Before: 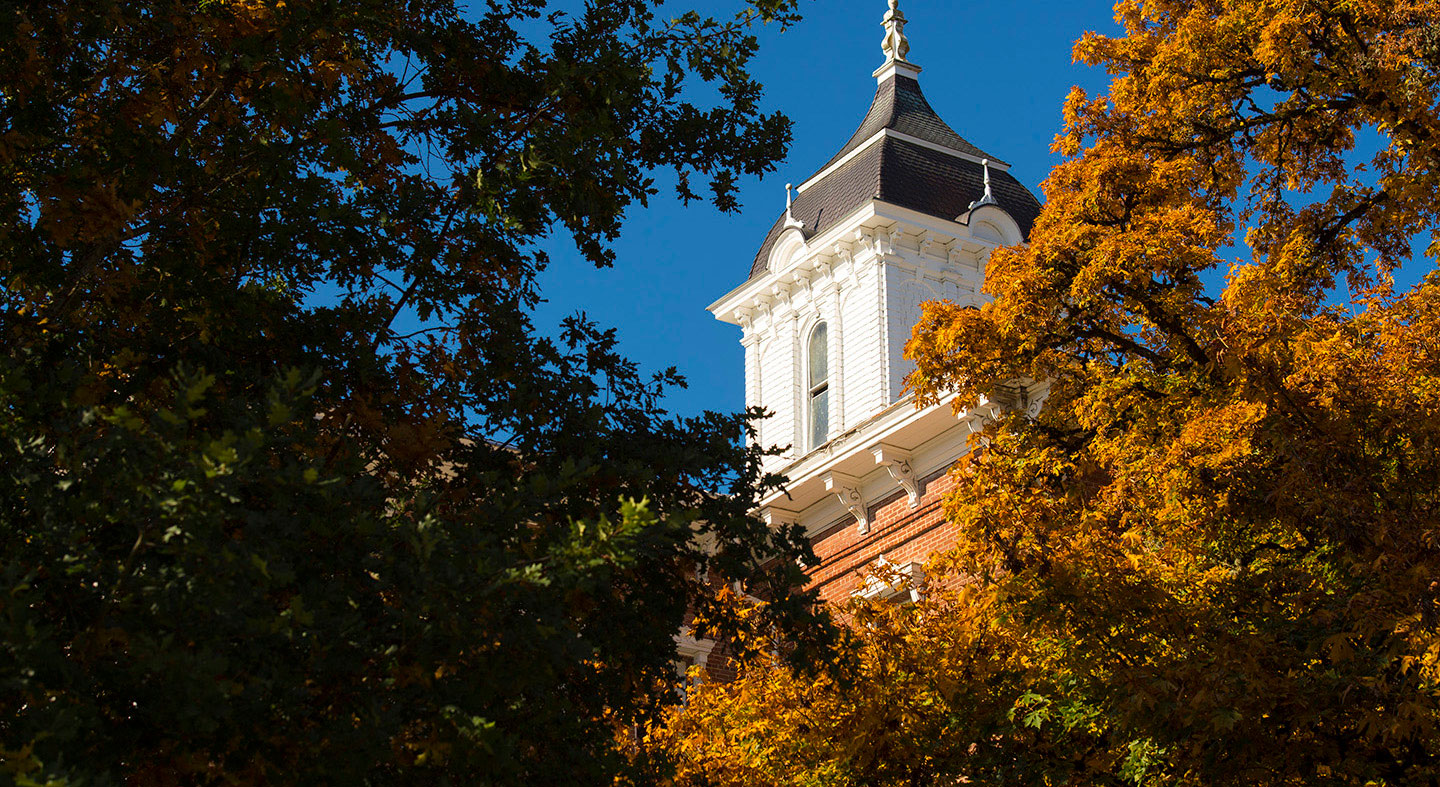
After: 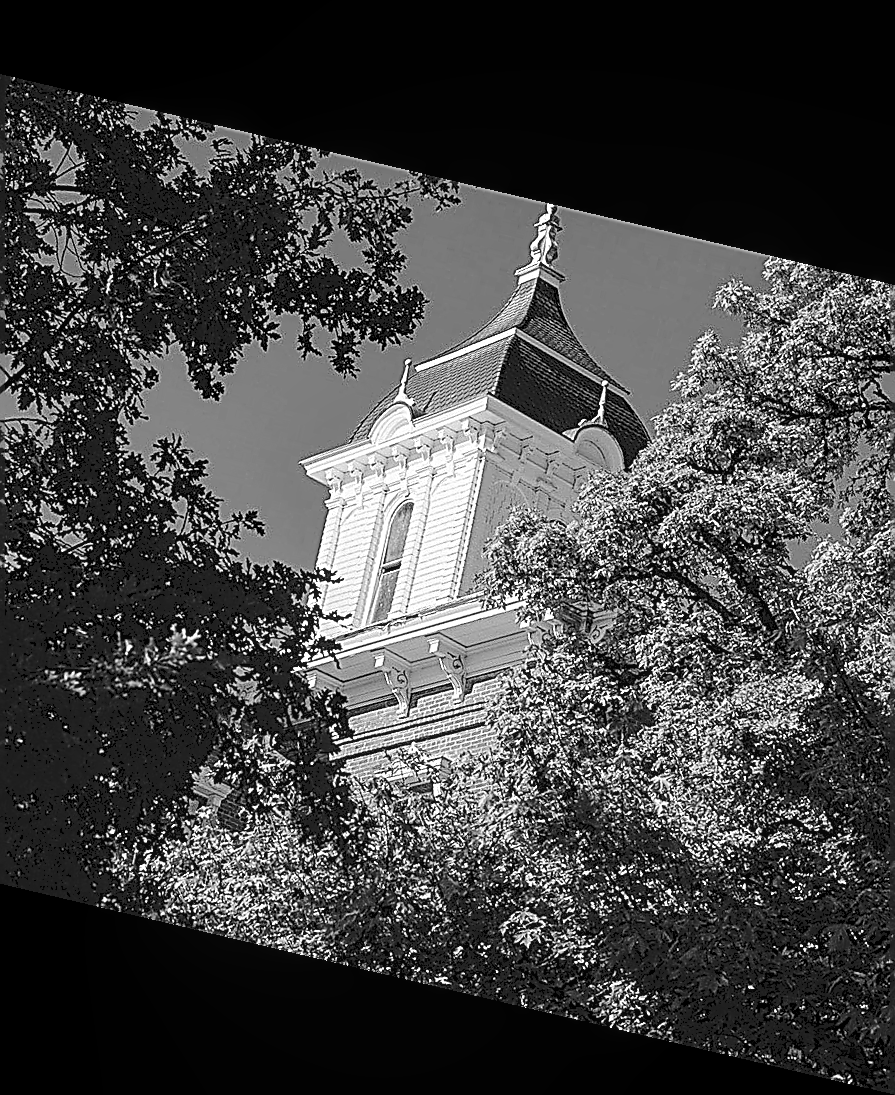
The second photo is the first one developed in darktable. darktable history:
exposure: exposure -0.048 EV, compensate highlight preservation false
monochrome: on, module defaults
sharpen: amount 2
rotate and perspective: rotation 13.27°, automatic cropping off
tone curve: curves: ch0 [(0, 0) (0.003, 0.09) (0.011, 0.095) (0.025, 0.097) (0.044, 0.108) (0.069, 0.117) (0.1, 0.129) (0.136, 0.151) (0.177, 0.185) (0.224, 0.229) (0.277, 0.299) (0.335, 0.379) (0.399, 0.469) (0.468, 0.55) (0.543, 0.629) (0.623, 0.702) (0.709, 0.775) (0.801, 0.85) (0.898, 0.91) (1, 1)], preserve colors none
white balance: red 1.123, blue 0.83
local contrast: on, module defaults
crop: left 31.458%, top 0%, right 11.876%
